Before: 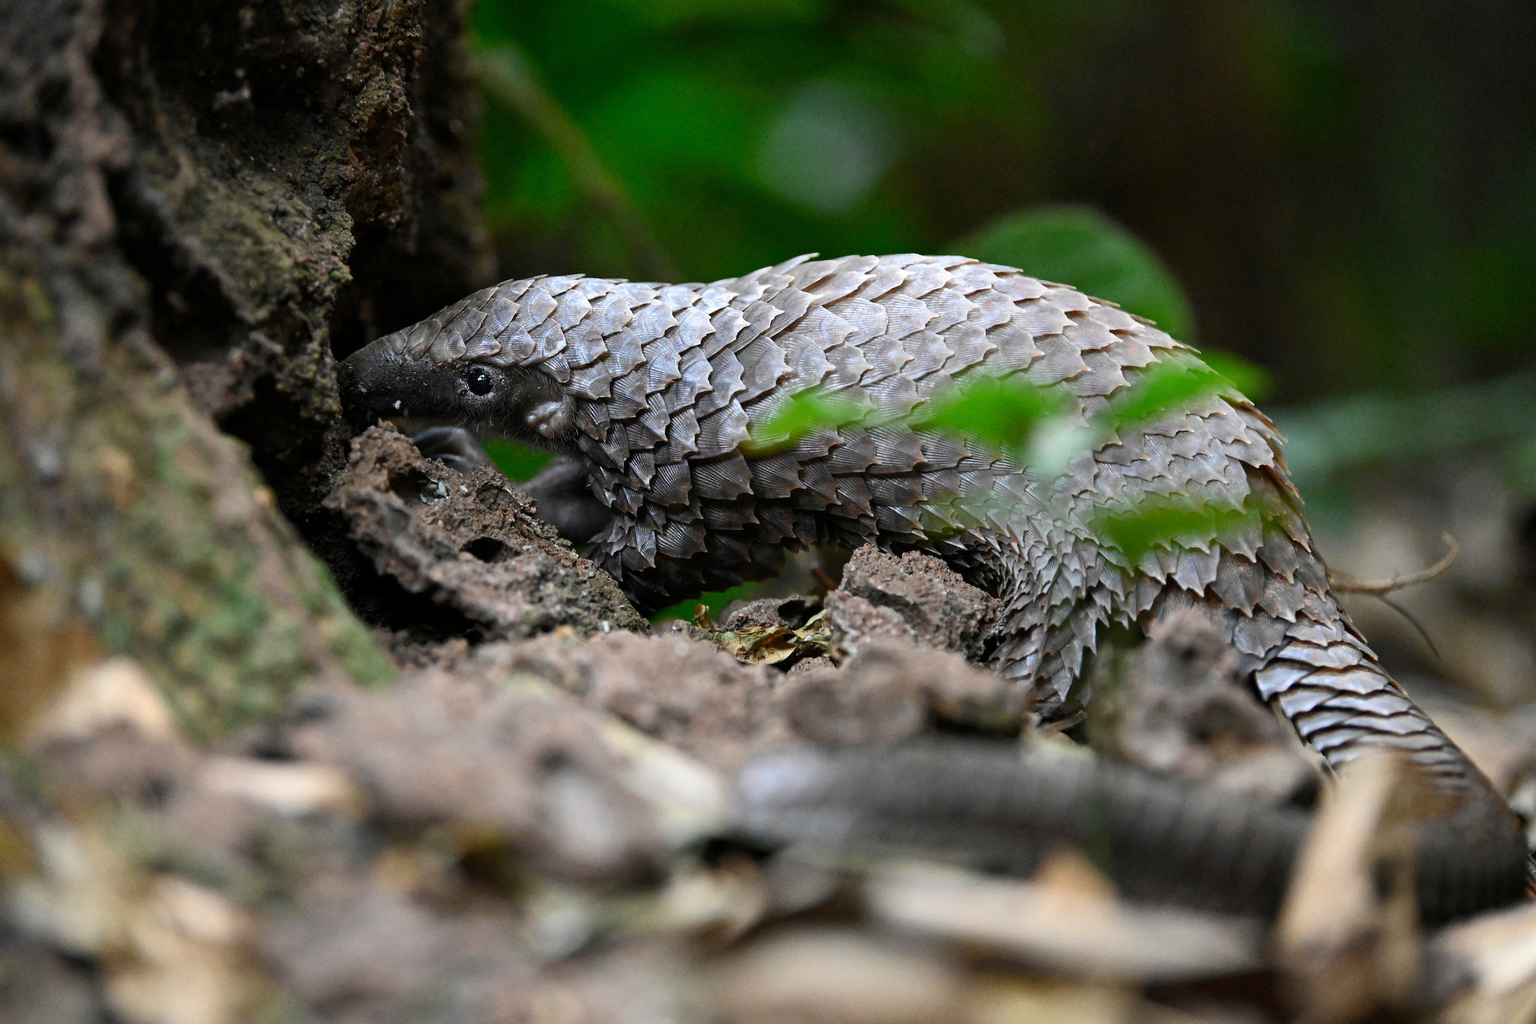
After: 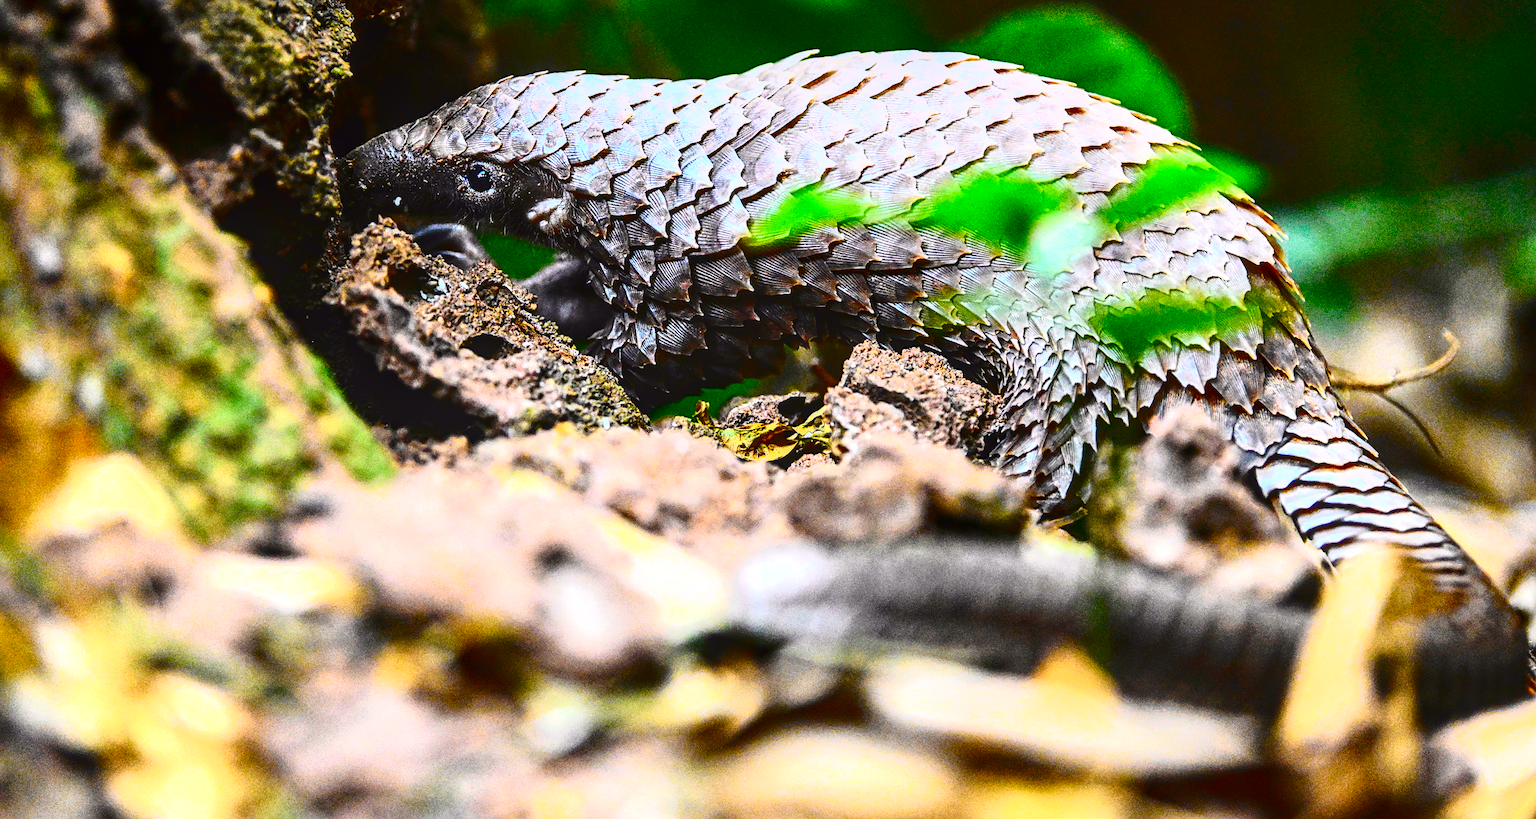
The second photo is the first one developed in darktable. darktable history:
color balance rgb: perceptual saturation grading › global saturation 25%, perceptual brilliance grading › mid-tones 10%, perceptual brilliance grading › shadows 15%, global vibrance 20%
contrast brightness saturation: contrast 0.1, brightness -0.26, saturation 0.14
shadows and highlights: shadows 29.32, highlights -29.32, low approximation 0.01, soften with gaussian
sharpen: on, module defaults
local contrast: detail 130%
exposure: black level correction 0, exposure 1.3 EV, compensate exposure bias true, compensate highlight preservation false
crop and rotate: top 19.998%
tone curve: curves: ch0 [(0, 0.031) (0.145, 0.106) (0.319, 0.269) (0.495, 0.544) (0.707, 0.833) (0.859, 0.931) (1, 0.967)]; ch1 [(0, 0) (0.279, 0.218) (0.424, 0.411) (0.495, 0.504) (0.538, 0.55) (0.578, 0.595) (0.707, 0.778) (1, 1)]; ch2 [(0, 0) (0.125, 0.089) (0.353, 0.329) (0.436, 0.432) (0.552, 0.554) (0.615, 0.674) (1, 1)], color space Lab, independent channels, preserve colors none
